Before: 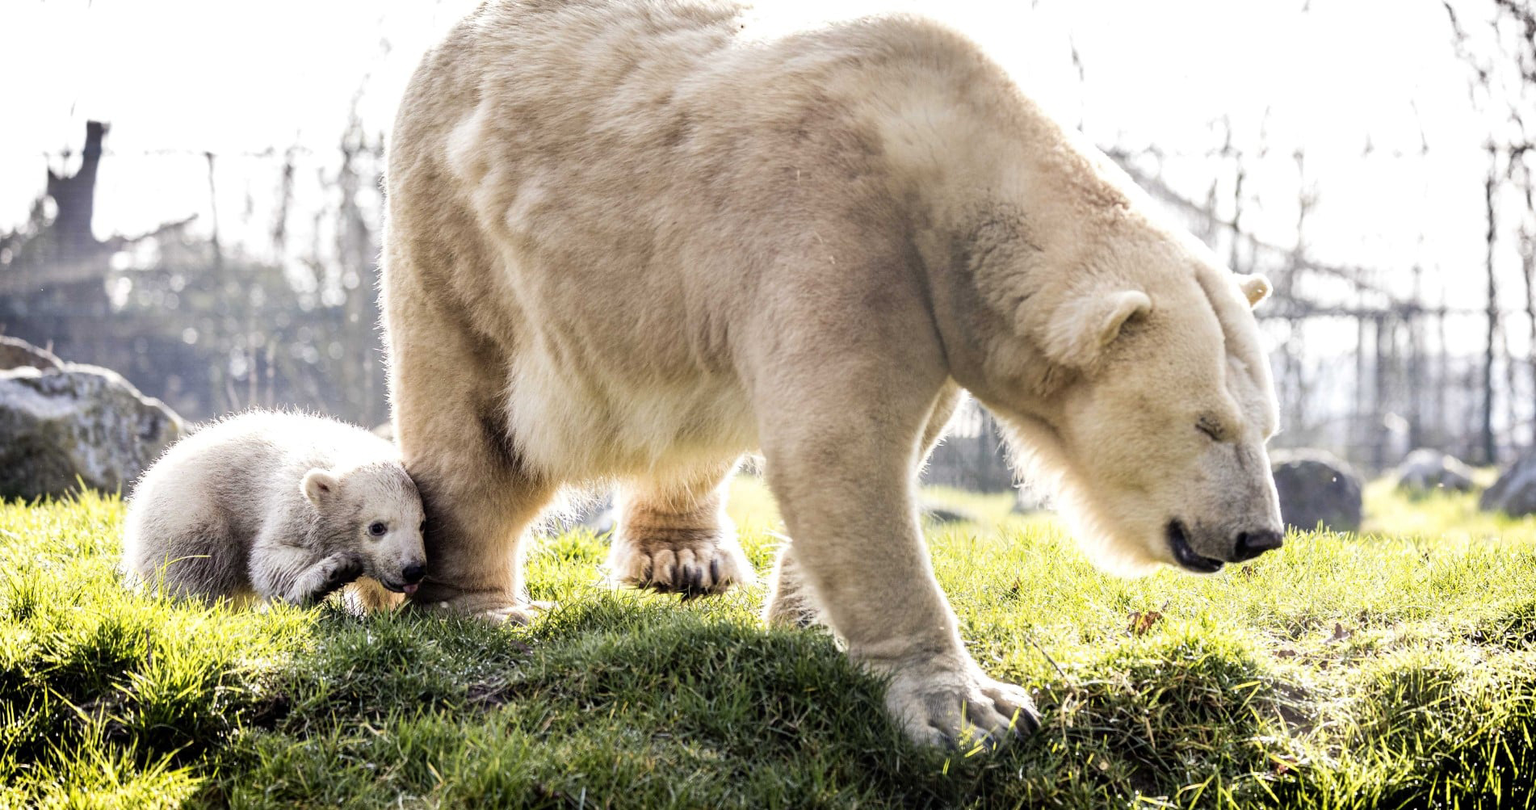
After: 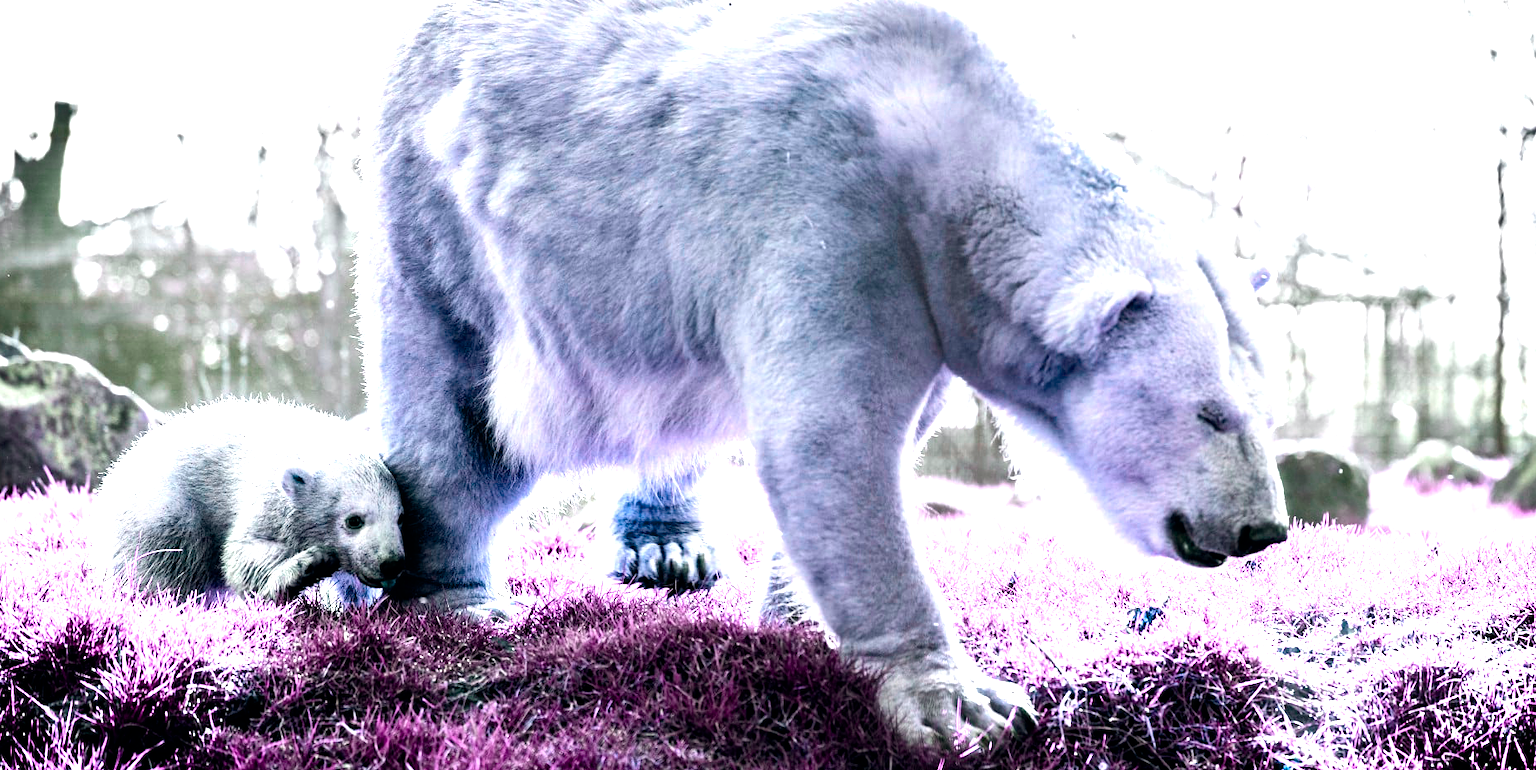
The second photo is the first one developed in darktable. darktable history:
crop: left 2.211%, top 2.889%, right 0.782%, bottom 4.829%
color balance rgb: global offset › chroma 0.068%, global offset › hue 253.4°, linear chroma grading › global chroma 2.852%, perceptual saturation grading › global saturation 34.853%, perceptual saturation grading › highlights -25.683%, perceptual saturation grading › shadows 24.976%, hue shift -148.65°, perceptual brilliance grading › highlights 9.693%, perceptual brilliance grading › mid-tones 5.804%, contrast 35.148%, saturation formula JzAzBz (2021)
